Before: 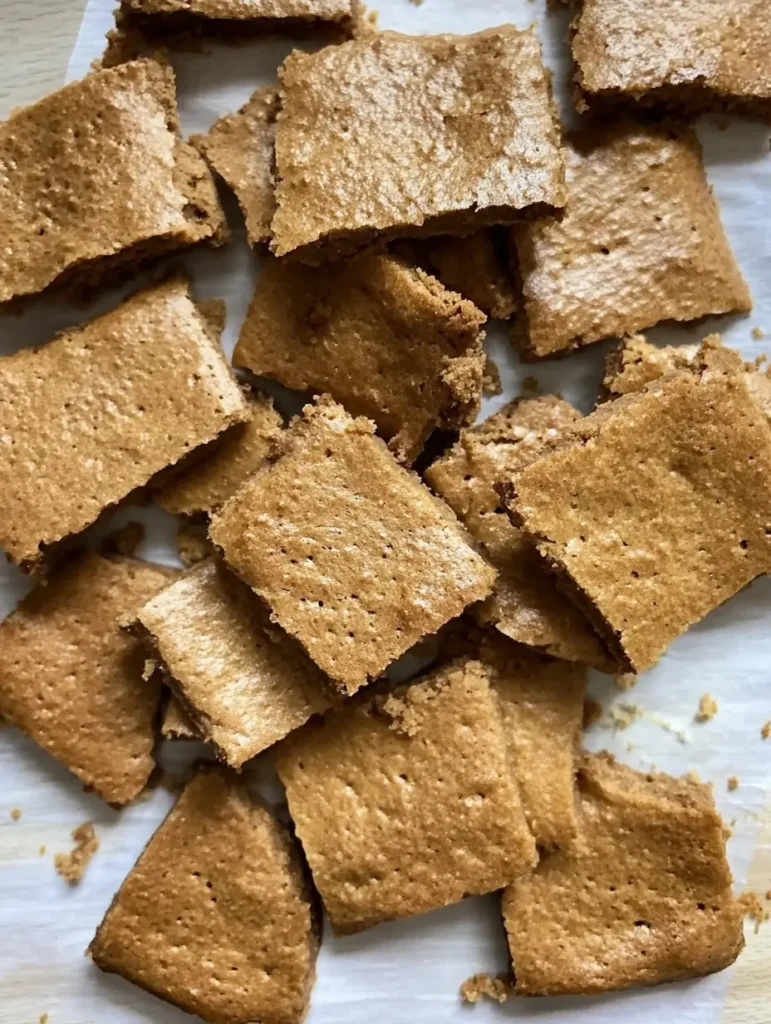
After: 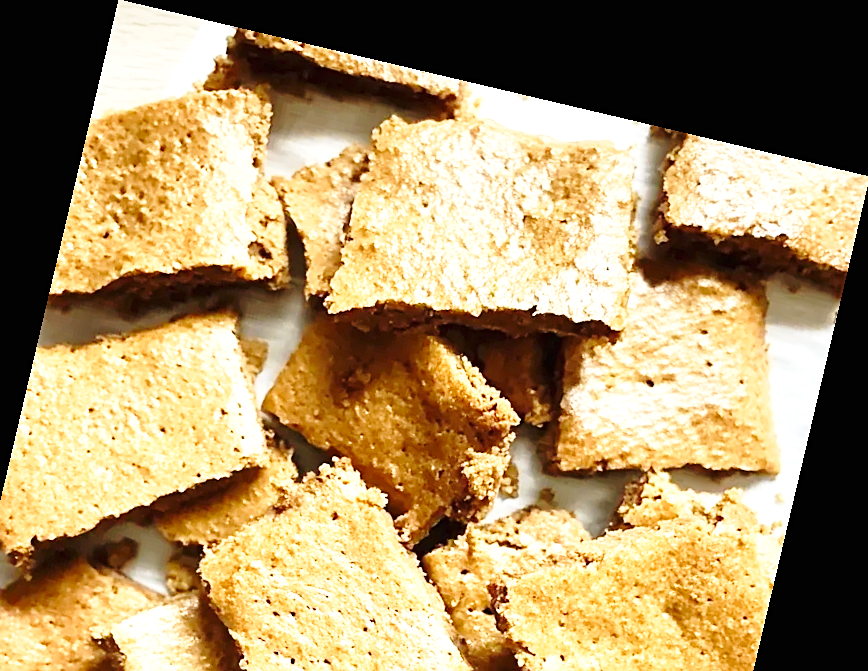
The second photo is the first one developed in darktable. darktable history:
white balance: red 1.029, blue 0.92
base curve: curves: ch0 [(0, 0) (0.028, 0.03) (0.121, 0.232) (0.46, 0.748) (0.859, 0.968) (1, 1)], preserve colors none
sharpen: on, module defaults
crop and rotate: left 11.812%, bottom 42.776%
rotate and perspective: rotation 13.27°, automatic cropping off
exposure: black level correction 0, exposure 1 EV, compensate exposure bias true, compensate highlight preservation false
